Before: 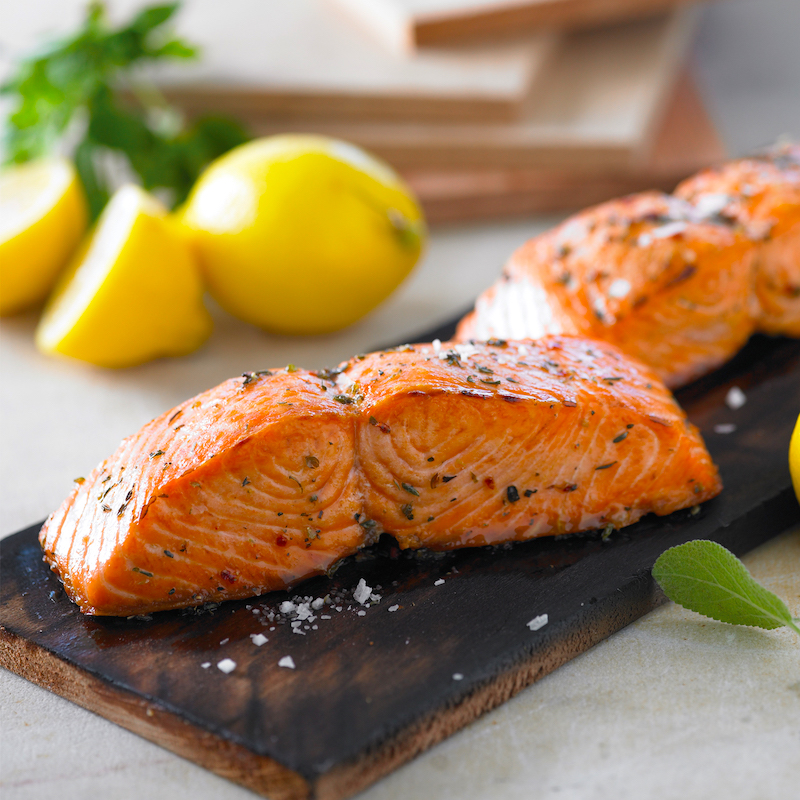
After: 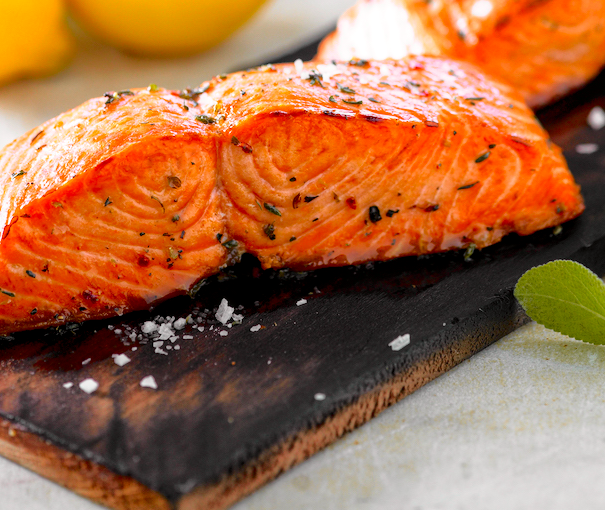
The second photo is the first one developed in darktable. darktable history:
crop and rotate: left 17.299%, top 35.115%, right 7.015%, bottom 1.024%
local contrast: on, module defaults
tone curve: curves: ch0 [(0, 0) (0.062, 0.023) (0.168, 0.142) (0.359, 0.44) (0.469, 0.544) (0.634, 0.722) (0.839, 0.909) (0.998, 0.978)]; ch1 [(0, 0) (0.437, 0.453) (0.472, 0.47) (0.502, 0.504) (0.527, 0.546) (0.568, 0.619) (0.608, 0.665) (0.669, 0.748) (0.859, 0.899) (1, 1)]; ch2 [(0, 0) (0.33, 0.301) (0.421, 0.443) (0.473, 0.501) (0.504, 0.504) (0.535, 0.564) (0.575, 0.625) (0.608, 0.676) (1, 1)], color space Lab, independent channels, preserve colors none
